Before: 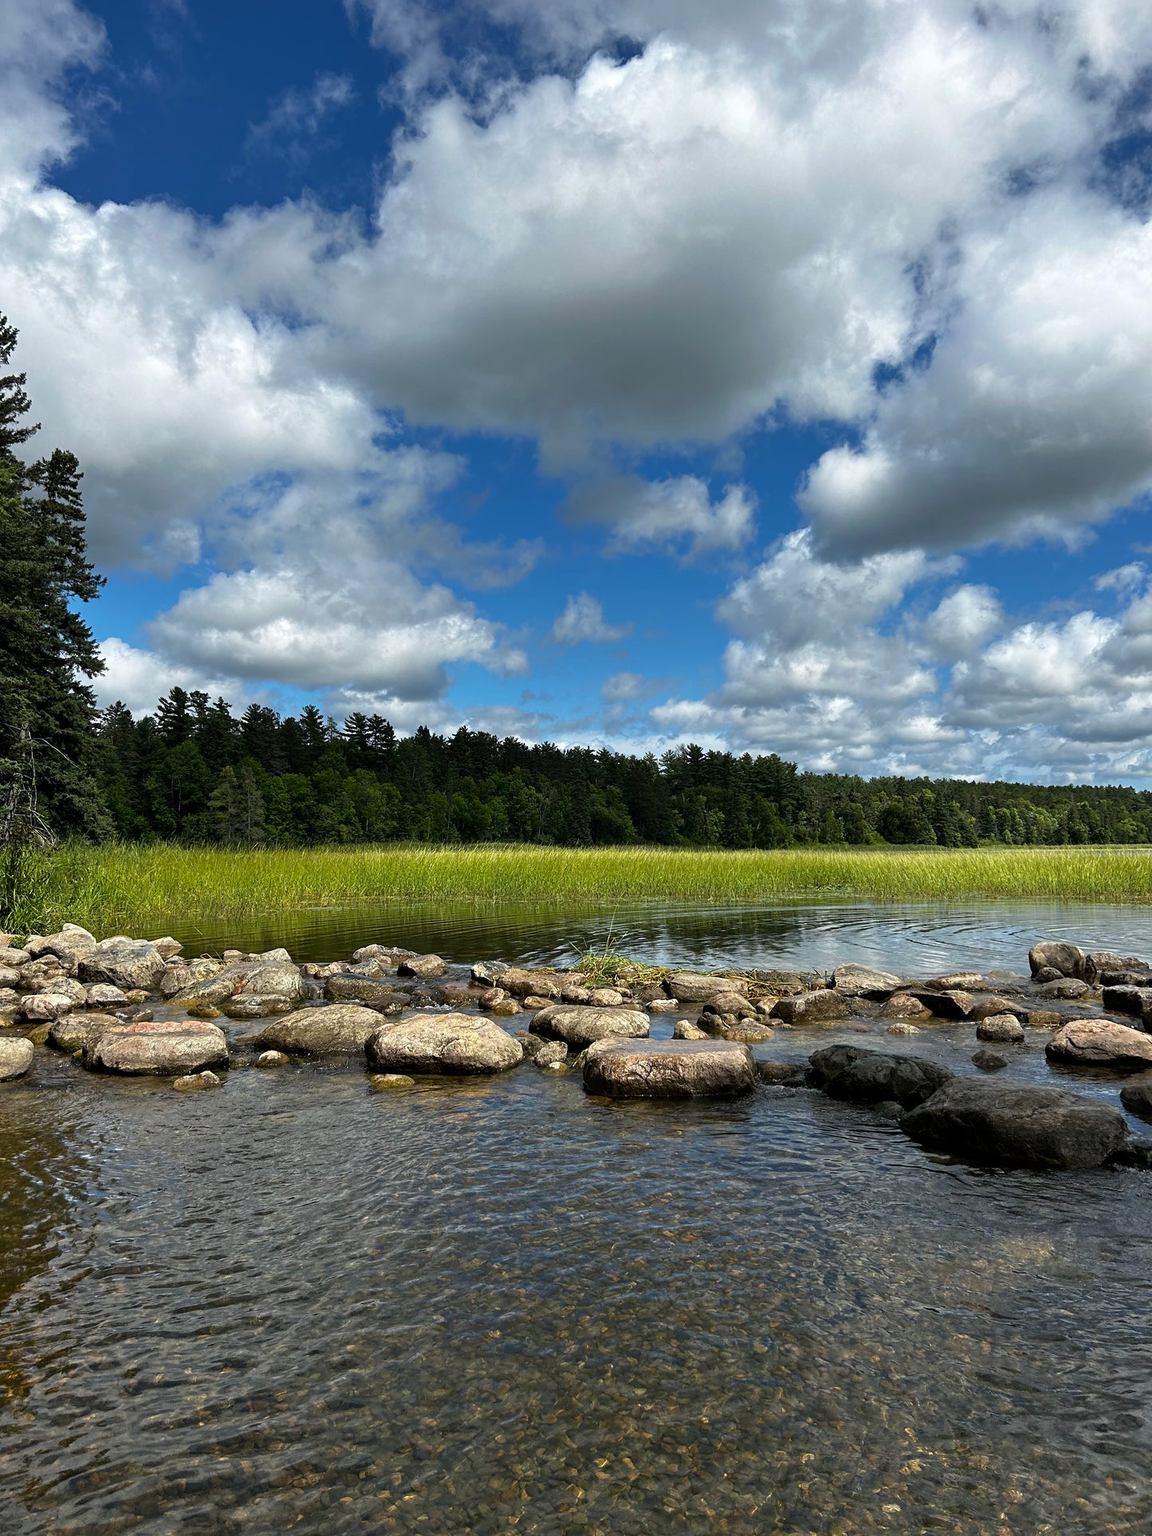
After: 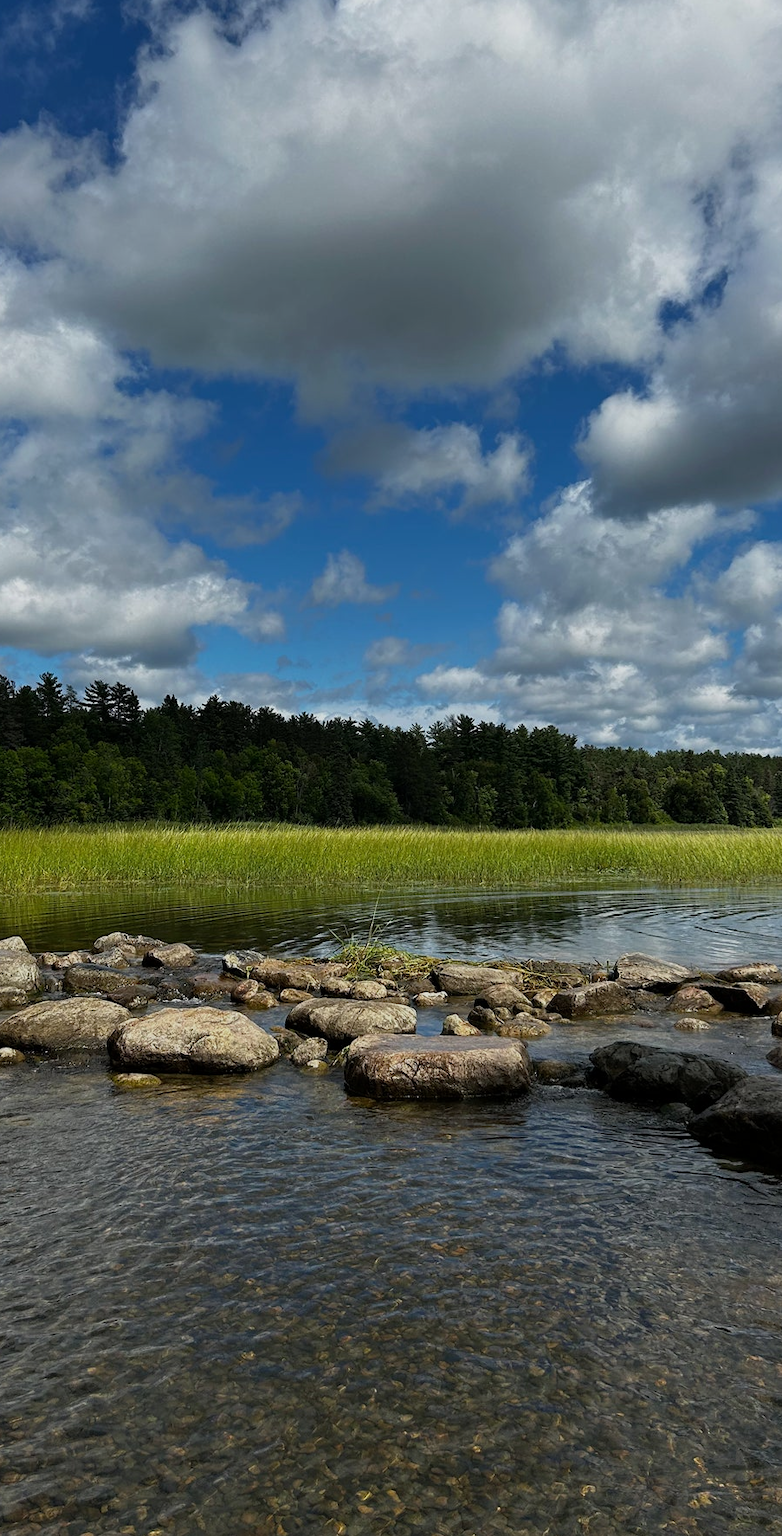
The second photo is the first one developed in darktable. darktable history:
crop and rotate: left 23.165%, top 5.627%, right 14.214%, bottom 2.269%
exposure: exposure -0.49 EV, compensate highlight preservation false
